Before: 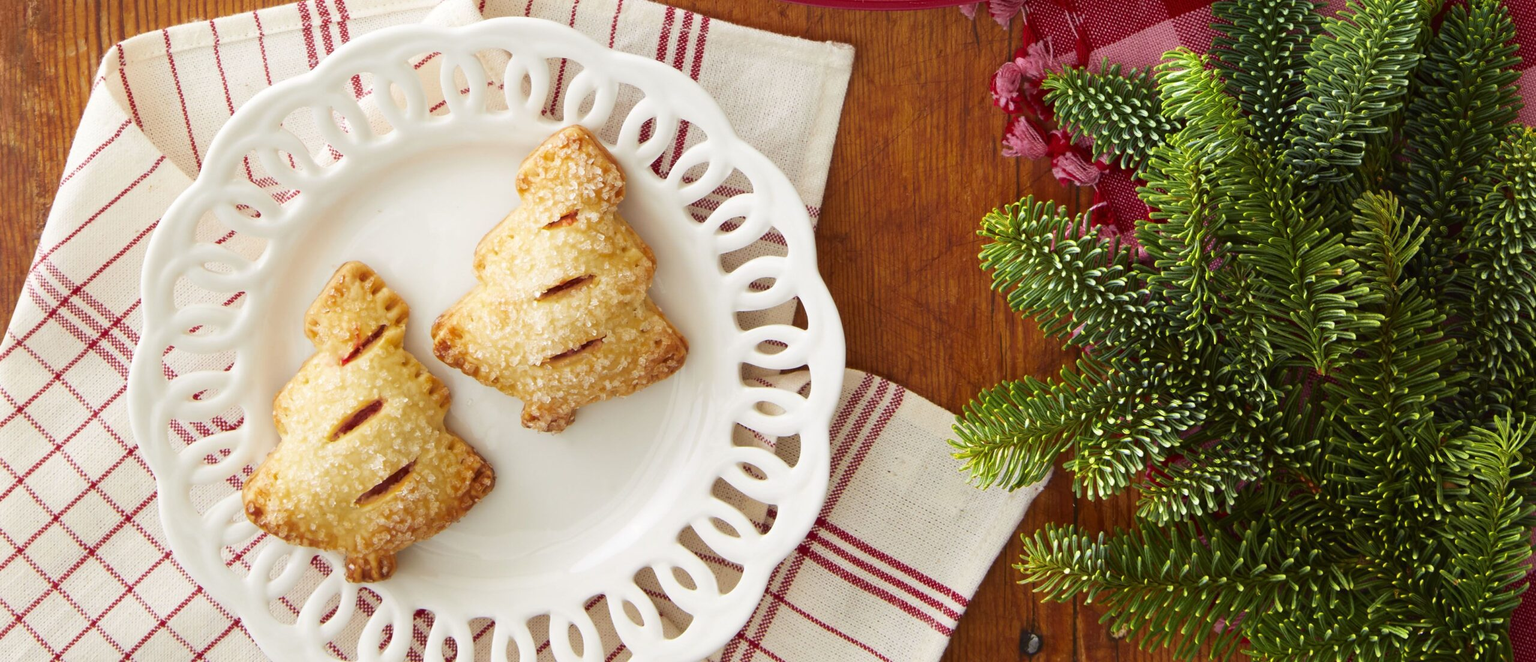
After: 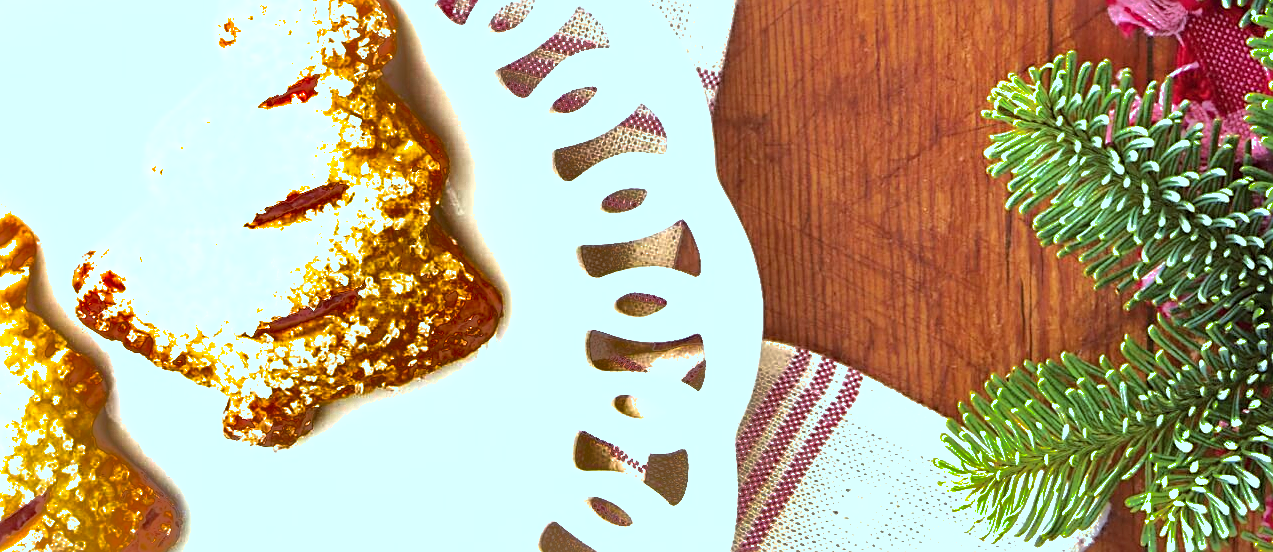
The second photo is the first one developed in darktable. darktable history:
sharpen: on, module defaults
tone equalizer: -8 EV -0.763 EV, -7 EV -0.724 EV, -6 EV -0.571 EV, -5 EV -0.42 EV, -3 EV 0.395 EV, -2 EV 0.6 EV, -1 EV 0.69 EV, +0 EV 0.749 EV
crop: left 25.239%, top 24.908%, right 25.032%, bottom 25.059%
color correction: highlights a* -9.35, highlights b* -23
contrast brightness saturation: contrast 0.041, saturation 0.066
shadows and highlights: shadows 37.87, highlights -75.45
exposure: black level correction 0, exposure 0.498 EV, compensate highlight preservation false
